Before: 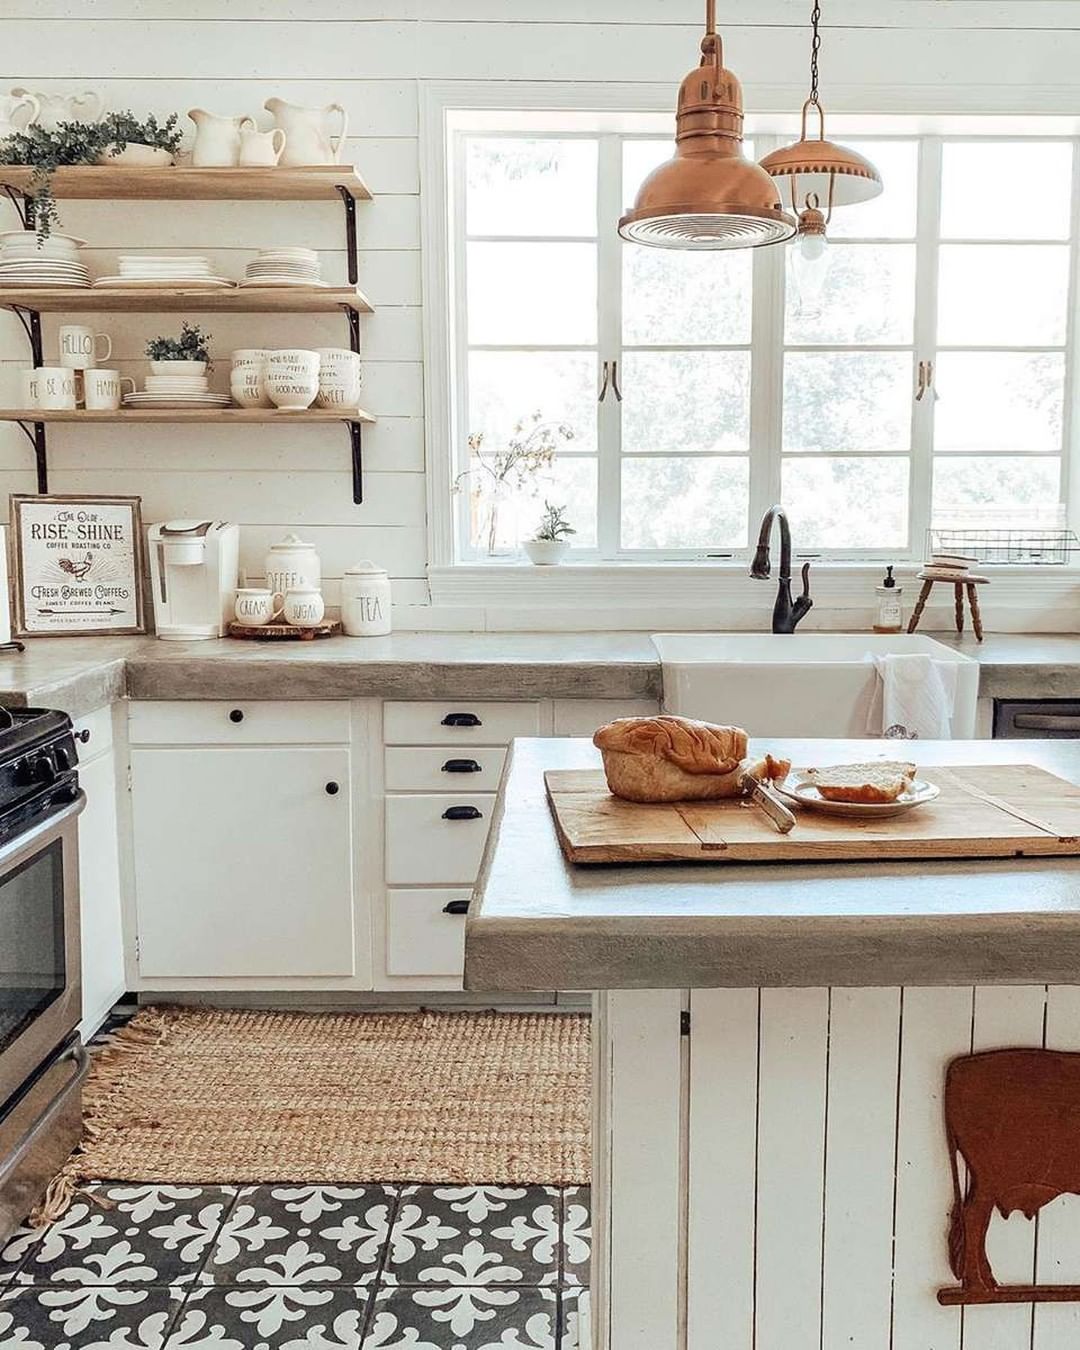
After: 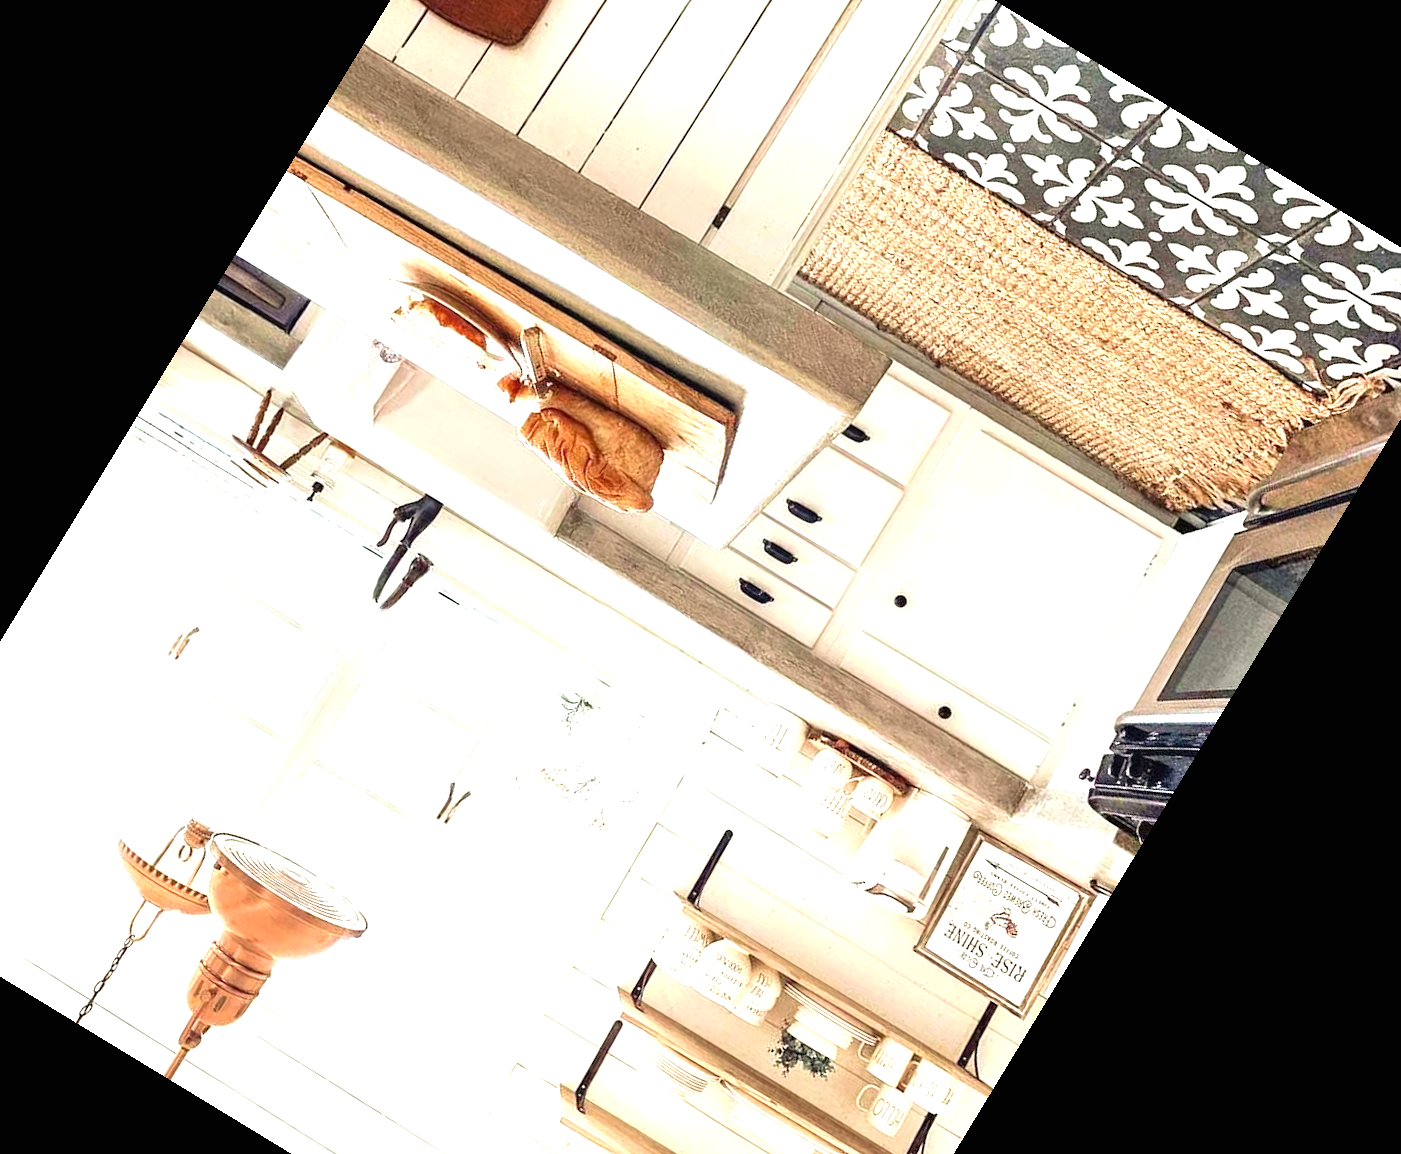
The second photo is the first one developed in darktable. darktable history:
velvia: on, module defaults
crop and rotate: angle 148.68°, left 9.111%, top 15.603%, right 4.588%, bottom 17.041%
exposure: black level correction 0, exposure 1.2 EV, compensate exposure bias true, compensate highlight preservation false
color correction: highlights a* 0.816, highlights b* 2.78, saturation 1.1
